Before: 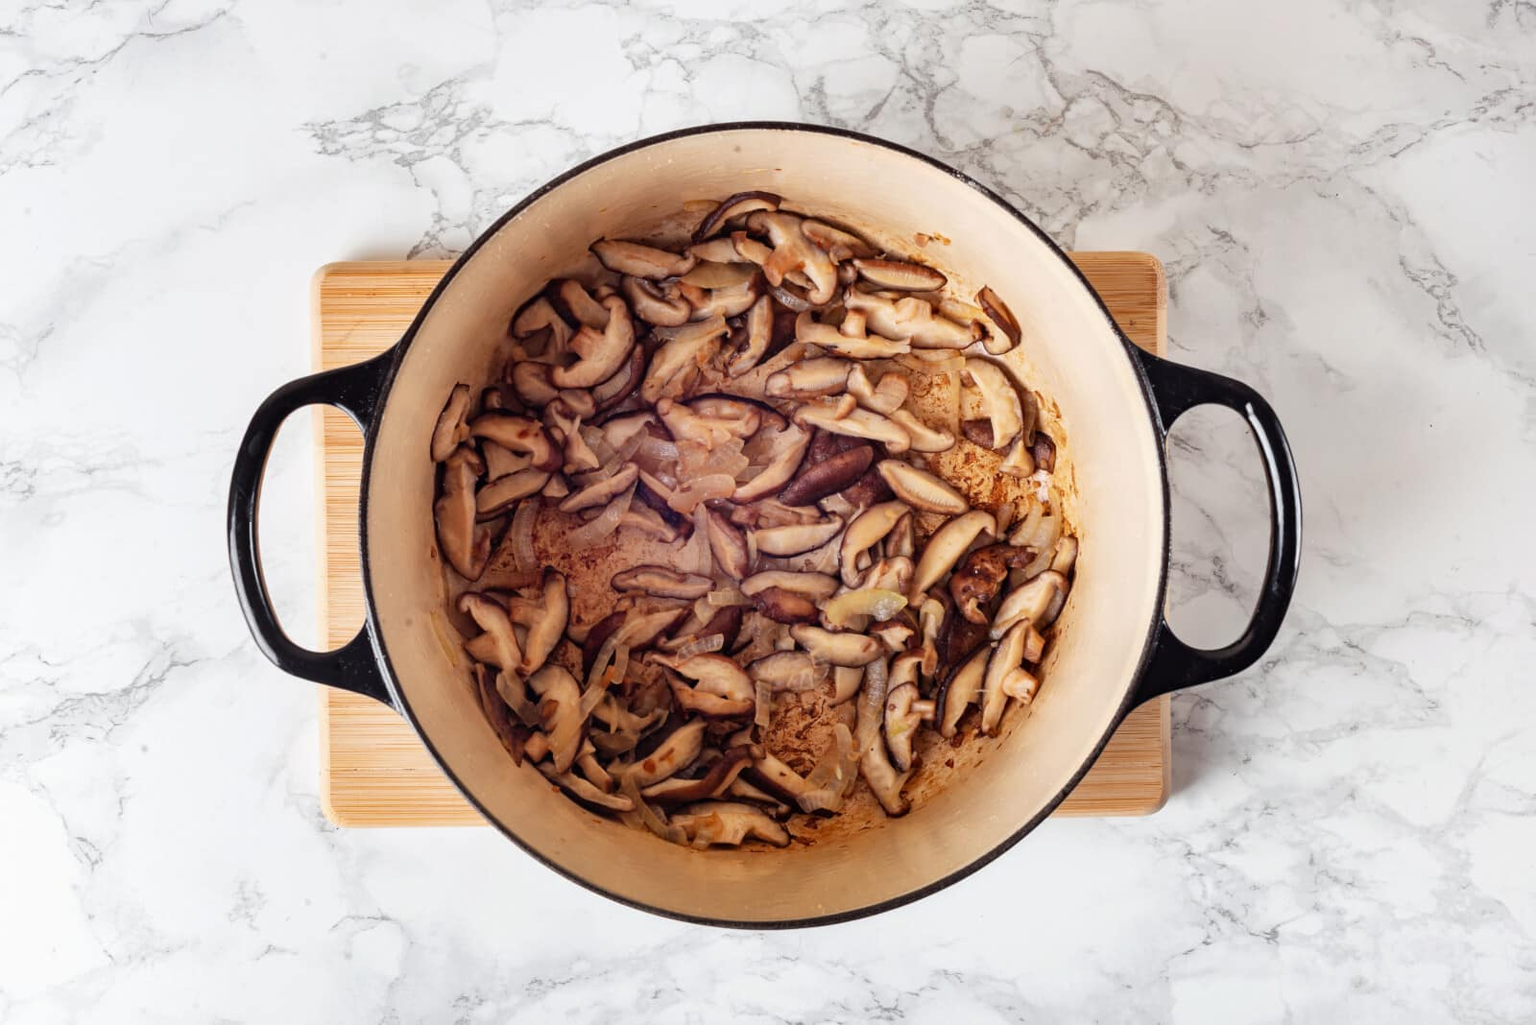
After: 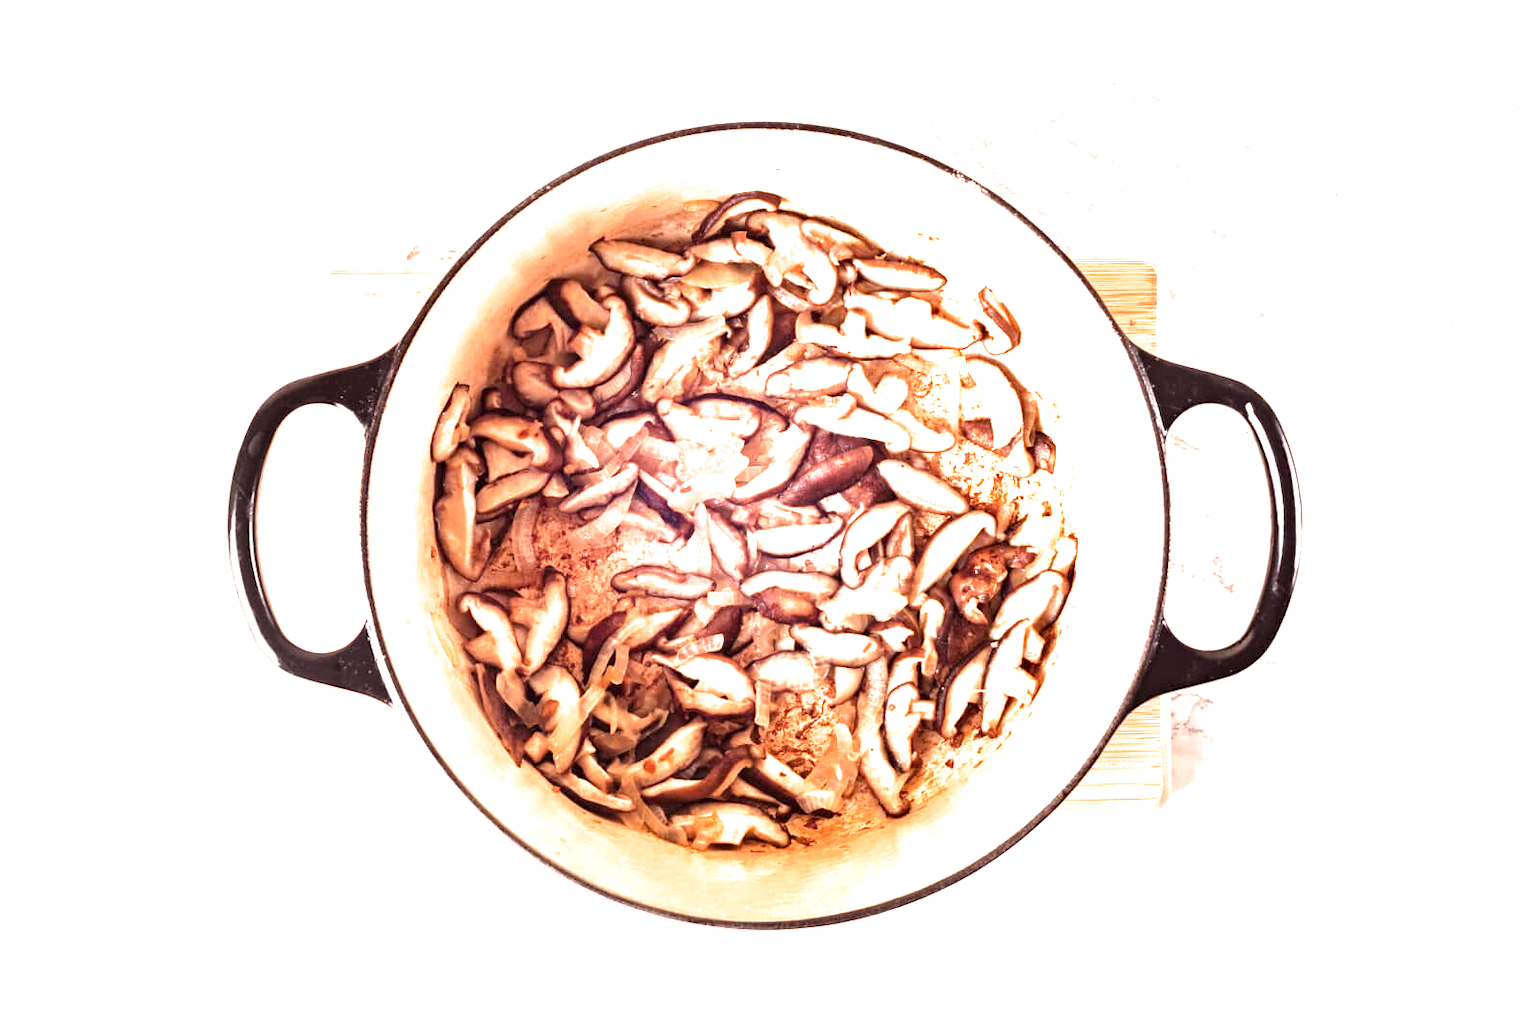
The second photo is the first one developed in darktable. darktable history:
contrast brightness saturation: contrast 0.1, brightness 0.02, saturation 0.02
exposure: exposure 2 EV, compensate highlight preservation false
color correction: highlights a* 10.21, highlights b* 9.79, shadows a* 8.61, shadows b* 7.88, saturation 0.8
split-toning: shadows › saturation 0.61, highlights › saturation 0.58, balance -28.74, compress 87.36%
